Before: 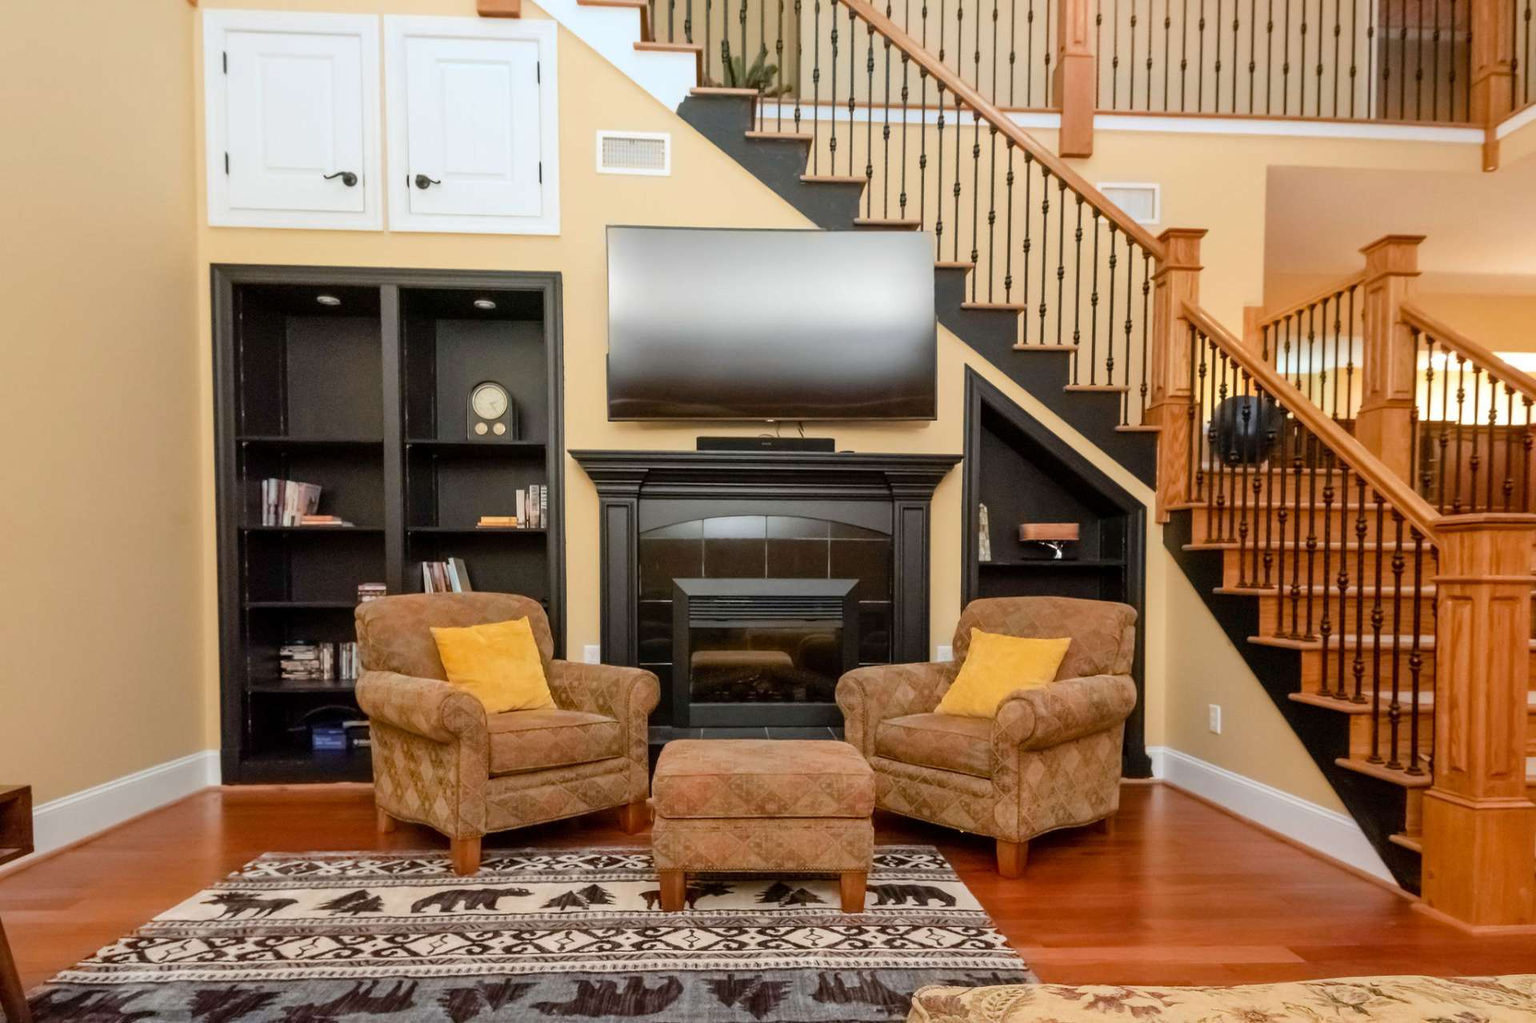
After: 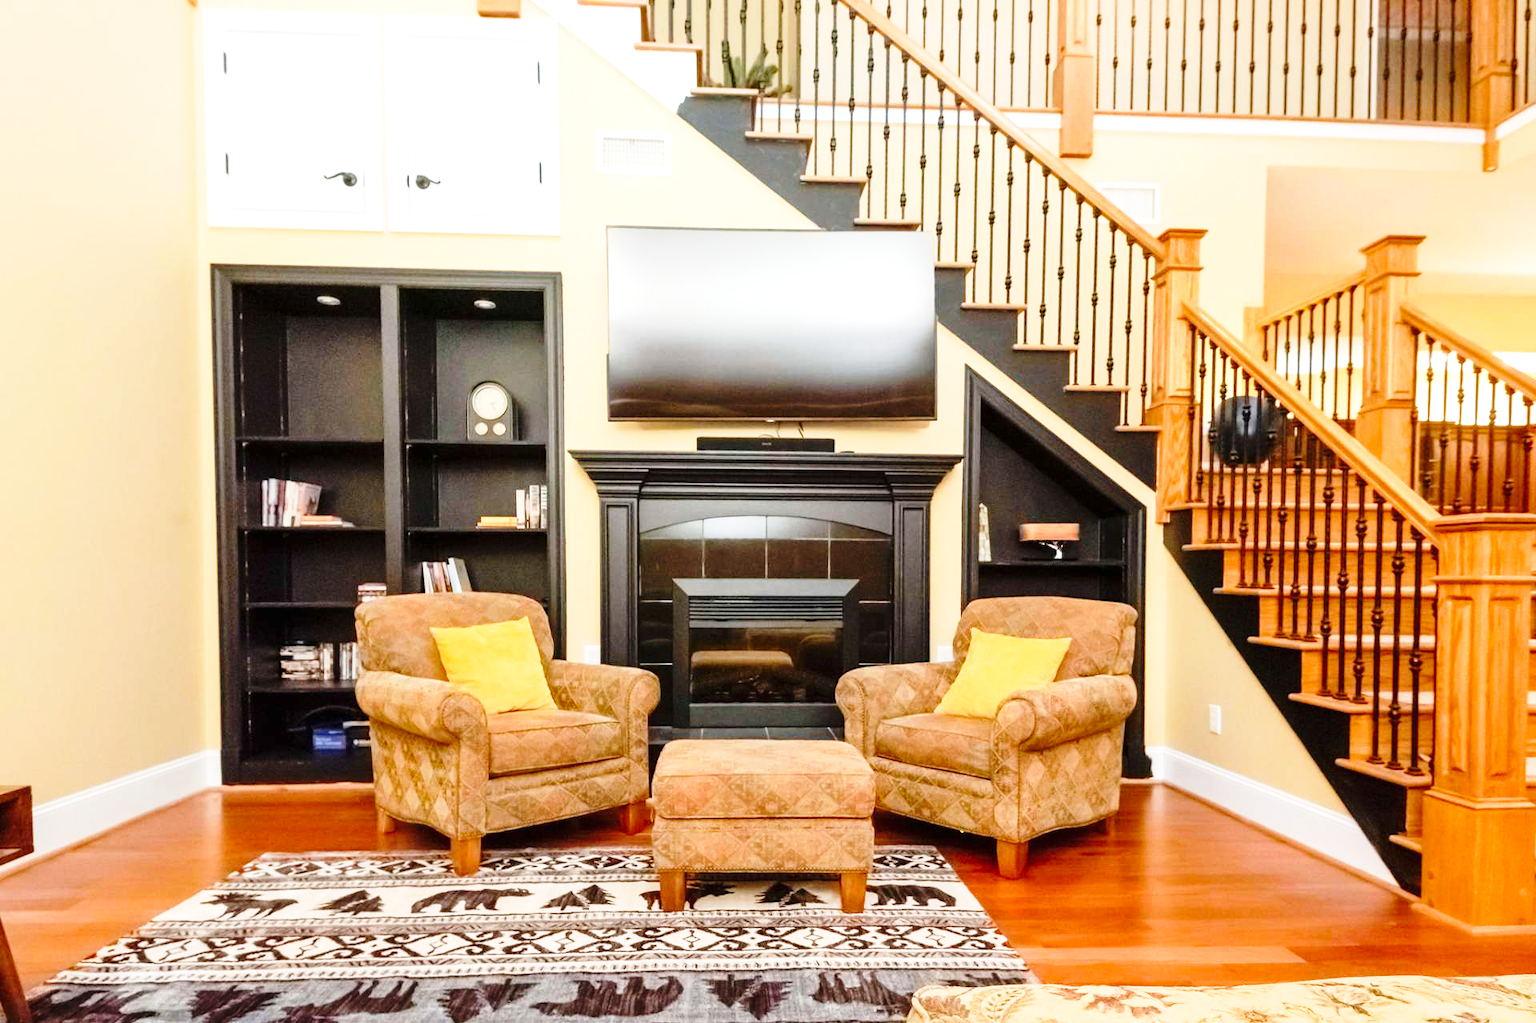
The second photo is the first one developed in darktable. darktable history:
exposure: black level correction 0, exposure 0.5 EV, compensate highlight preservation false
base curve: curves: ch0 [(0, 0) (0.028, 0.03) (0.121, 0.232) (0.46, 0.748) (0.859, 0.968) (1, 1)], preserve colors none
